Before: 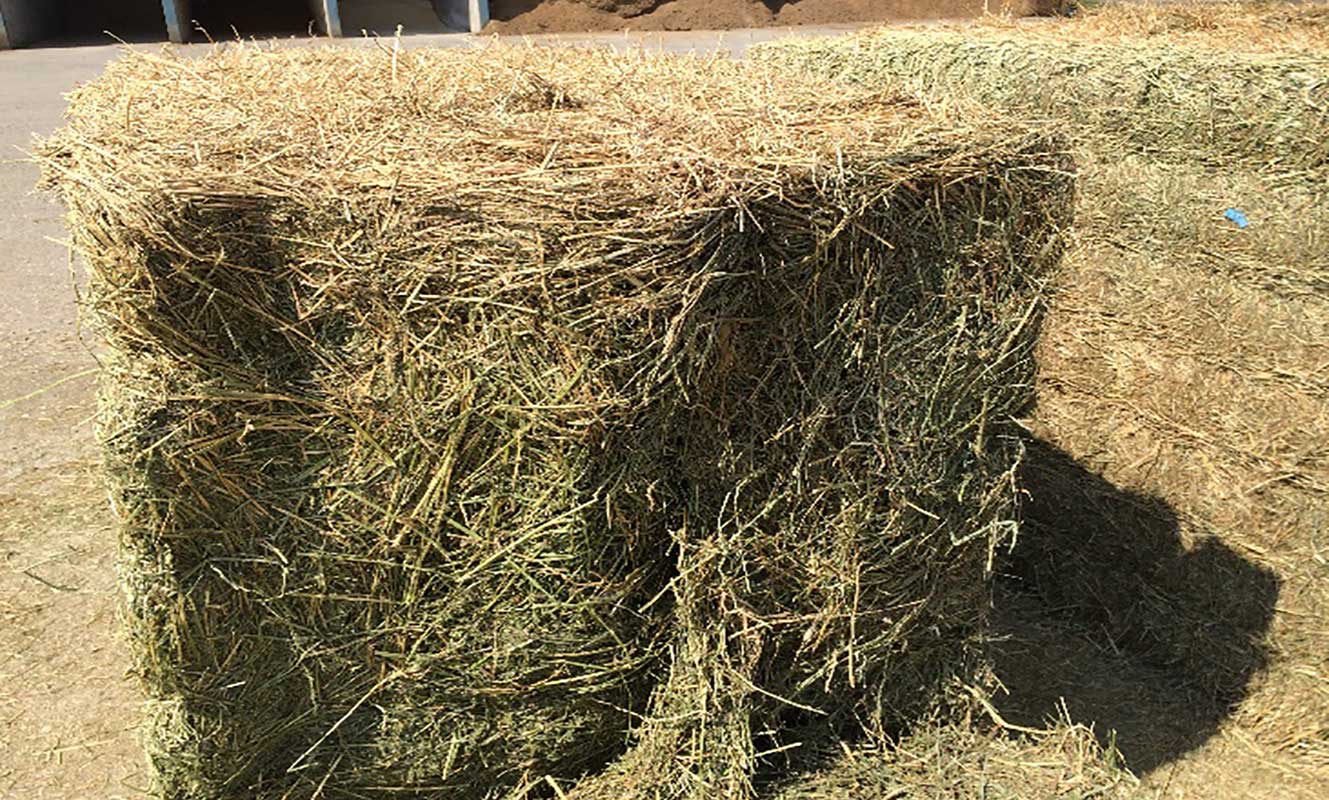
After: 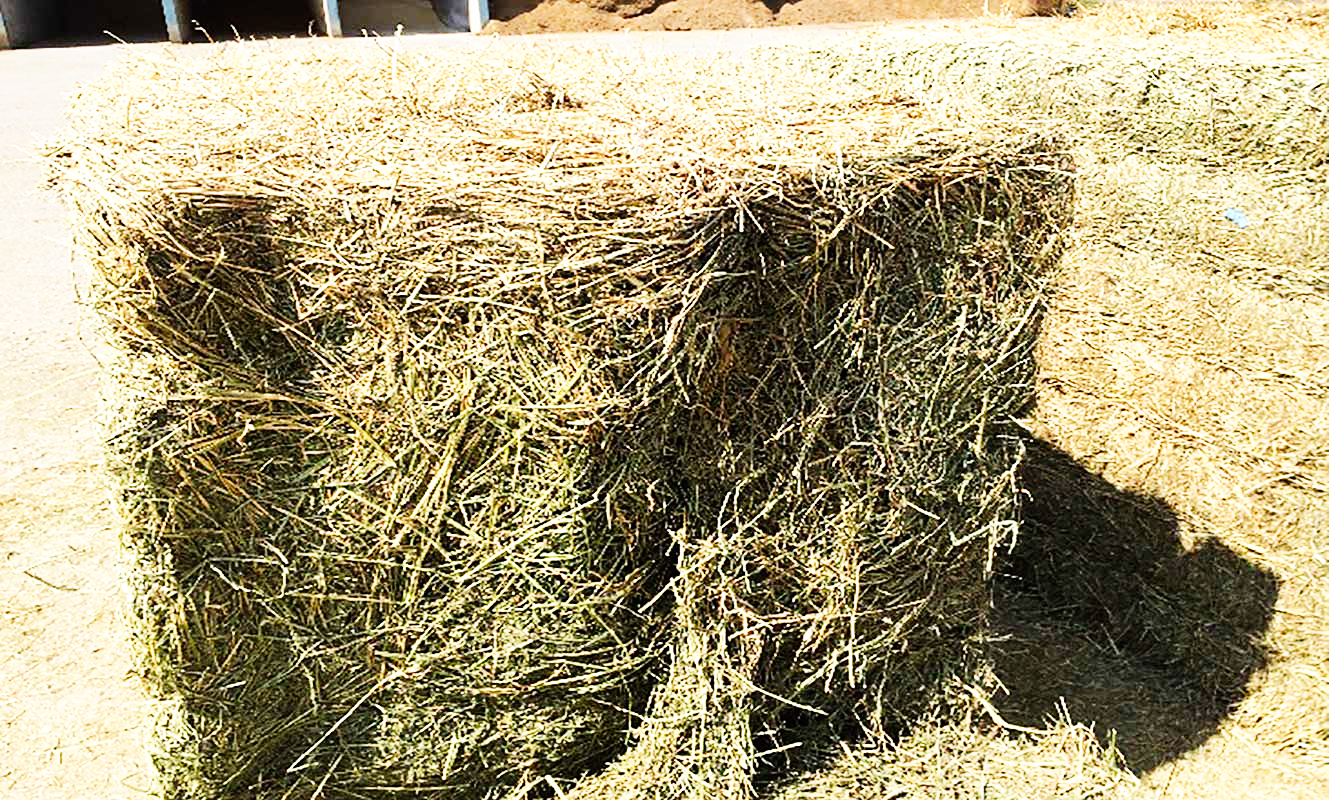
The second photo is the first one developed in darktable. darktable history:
sharpen: amount 0.2
base curve: curves: ch0 [(0, 0) (0.007, 0.004) (0.027, 0.03) (0.046, 0.07) (0.207, 0.54) (0.442, 0.872) (0.673, 0.972) (1, 1)], preserve colors none
